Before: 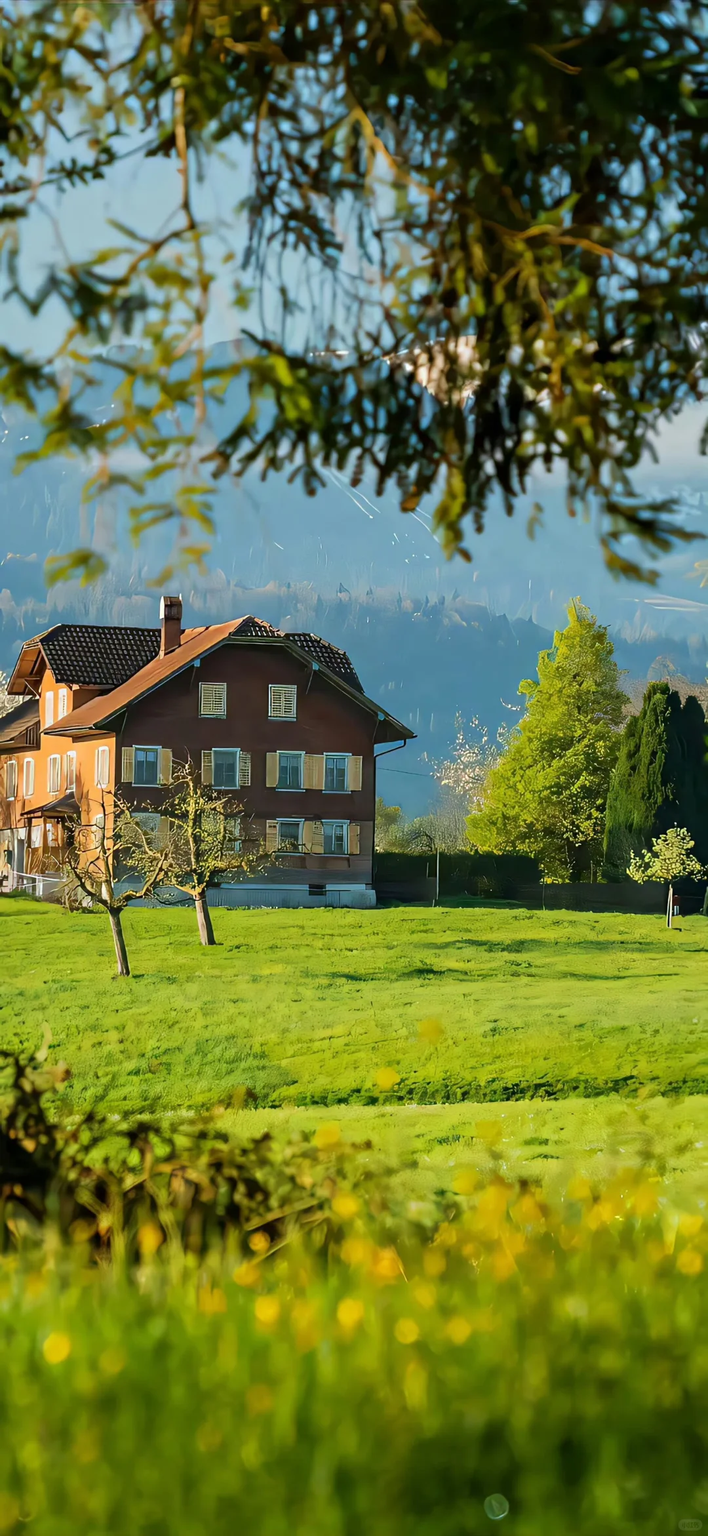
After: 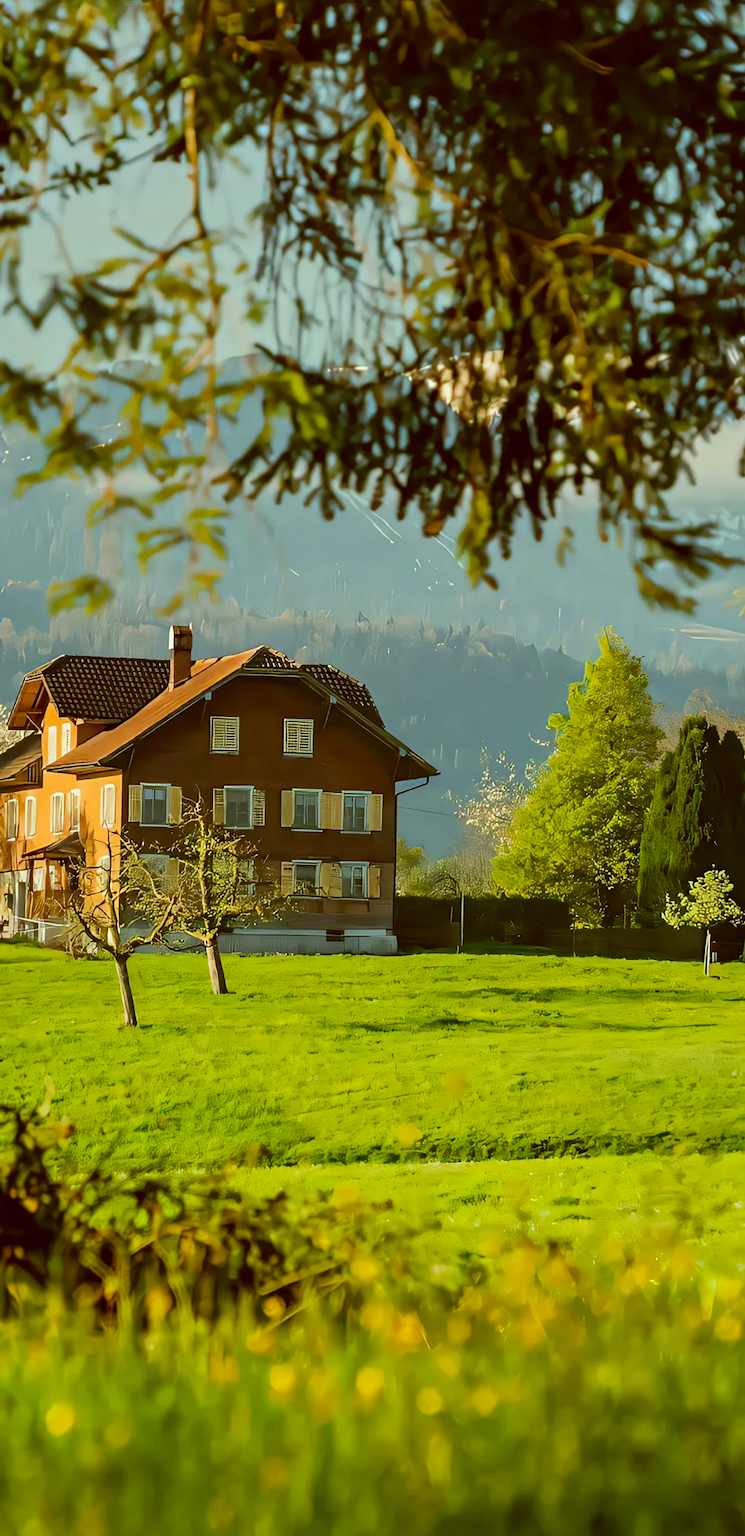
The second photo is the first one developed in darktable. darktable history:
color correction: highlights a* -5.34, highlights b* 9.8, shadows a* 9.5, shadows b* 24.94
crop: top 0.28%, right 0.265%, bottom 4.997%
